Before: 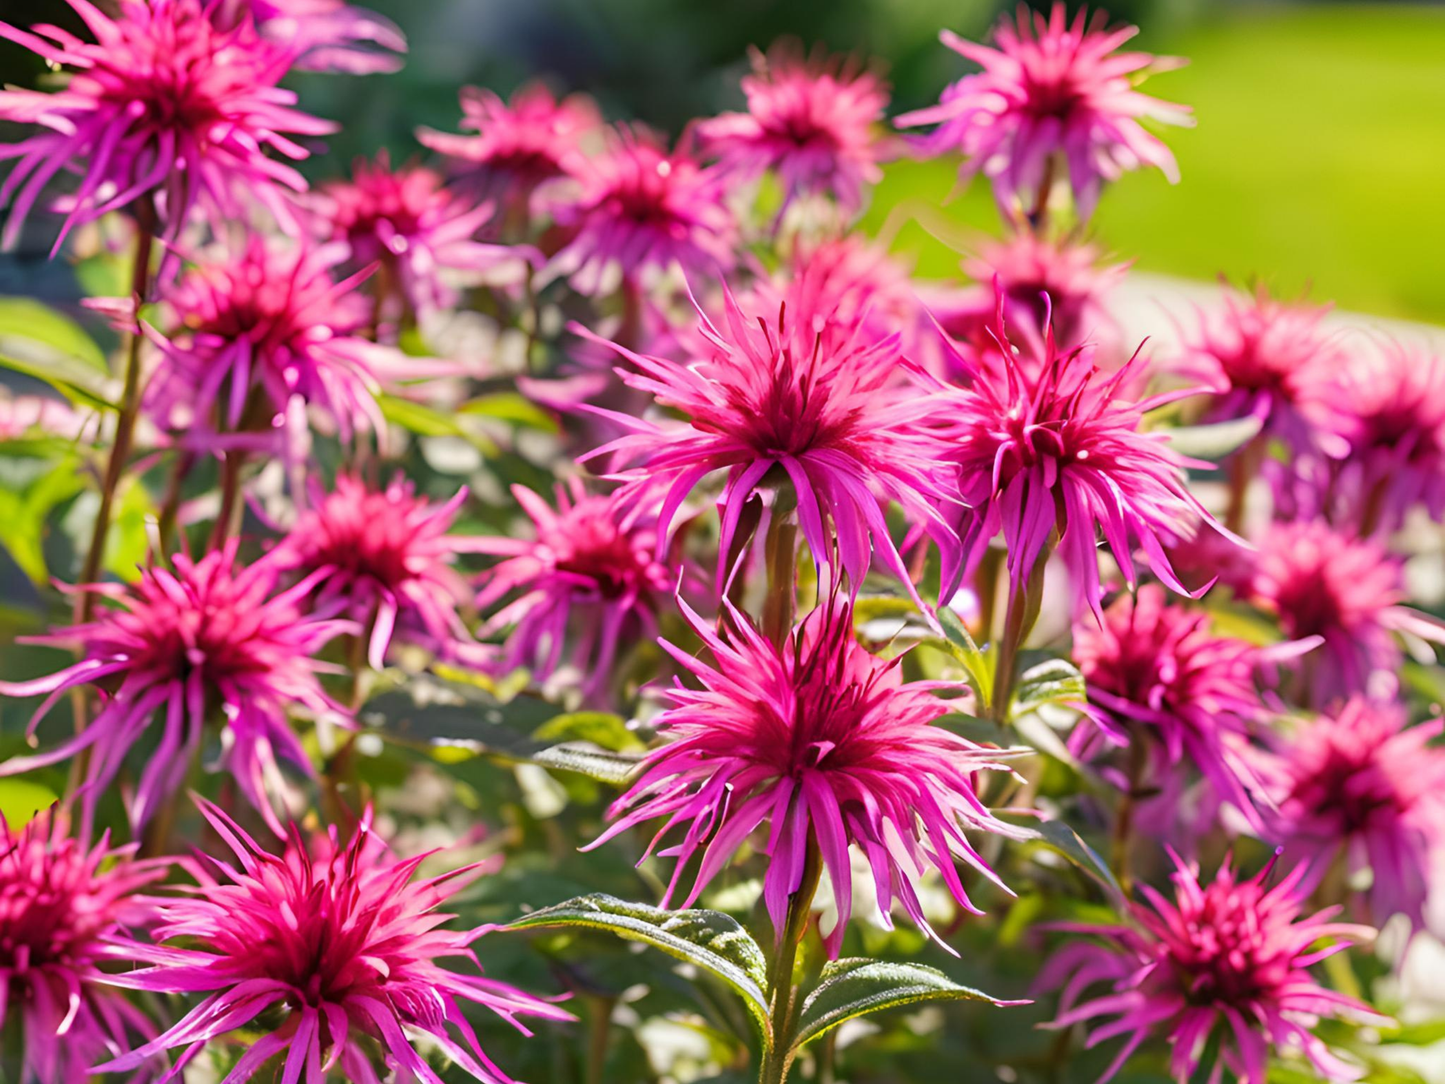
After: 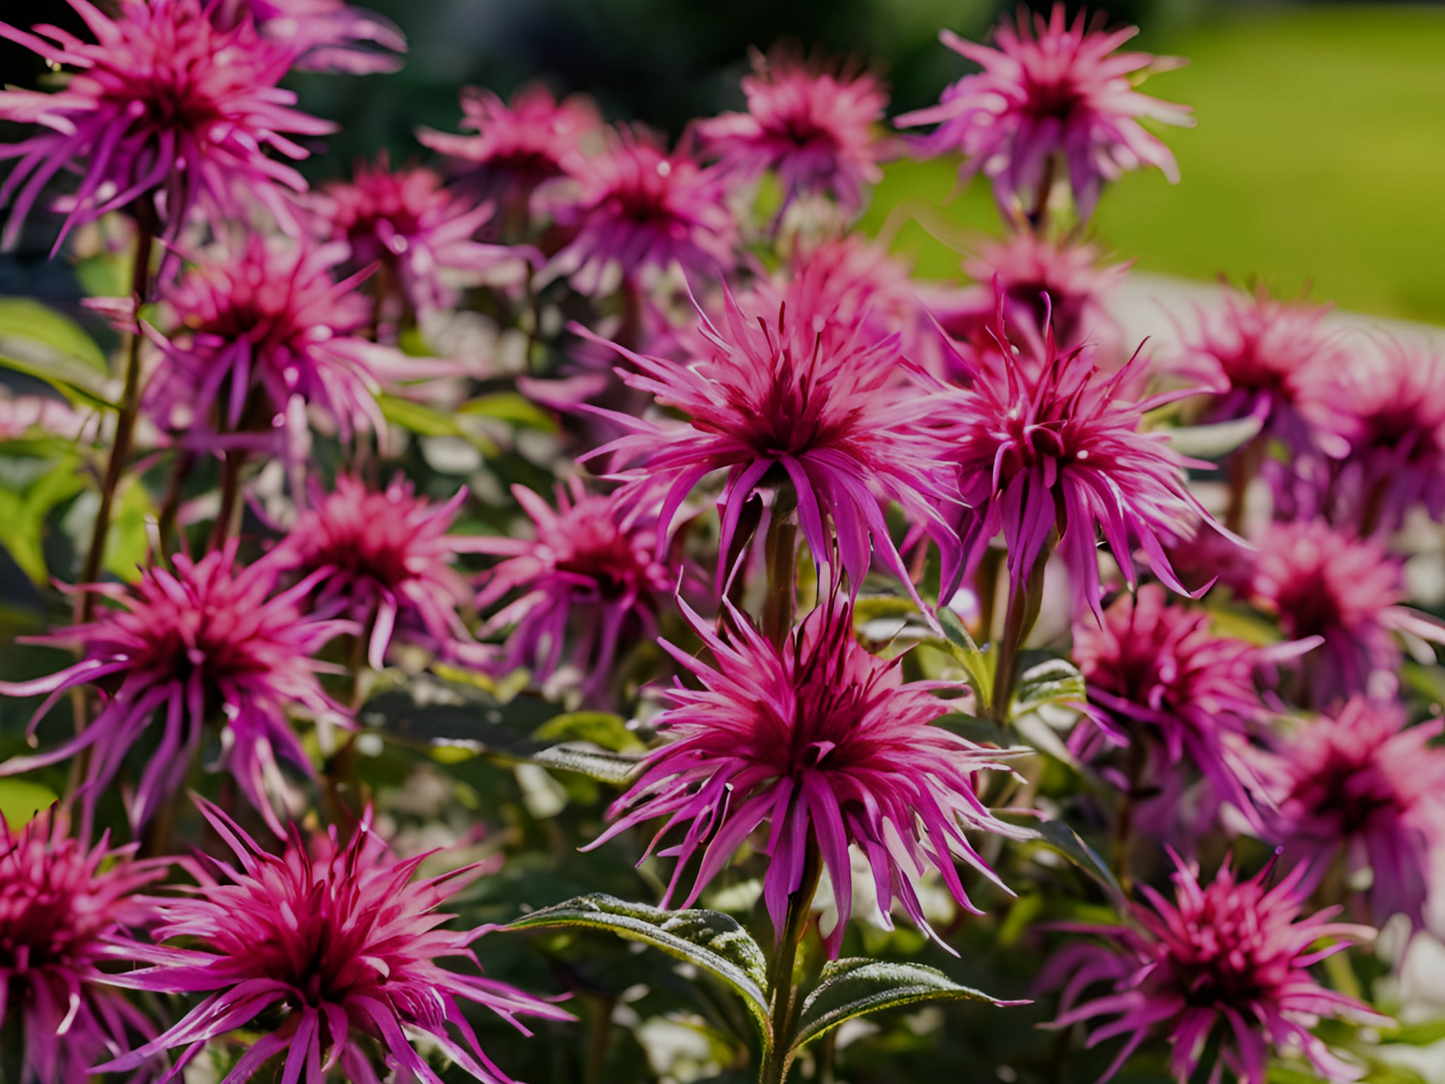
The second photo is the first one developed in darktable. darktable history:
white balance: emerald 1
filmic rgb: white relative exposure 2.34 EV, hardness 6.59
exposure: exposure -1 EV, compensate highlight preservation false
